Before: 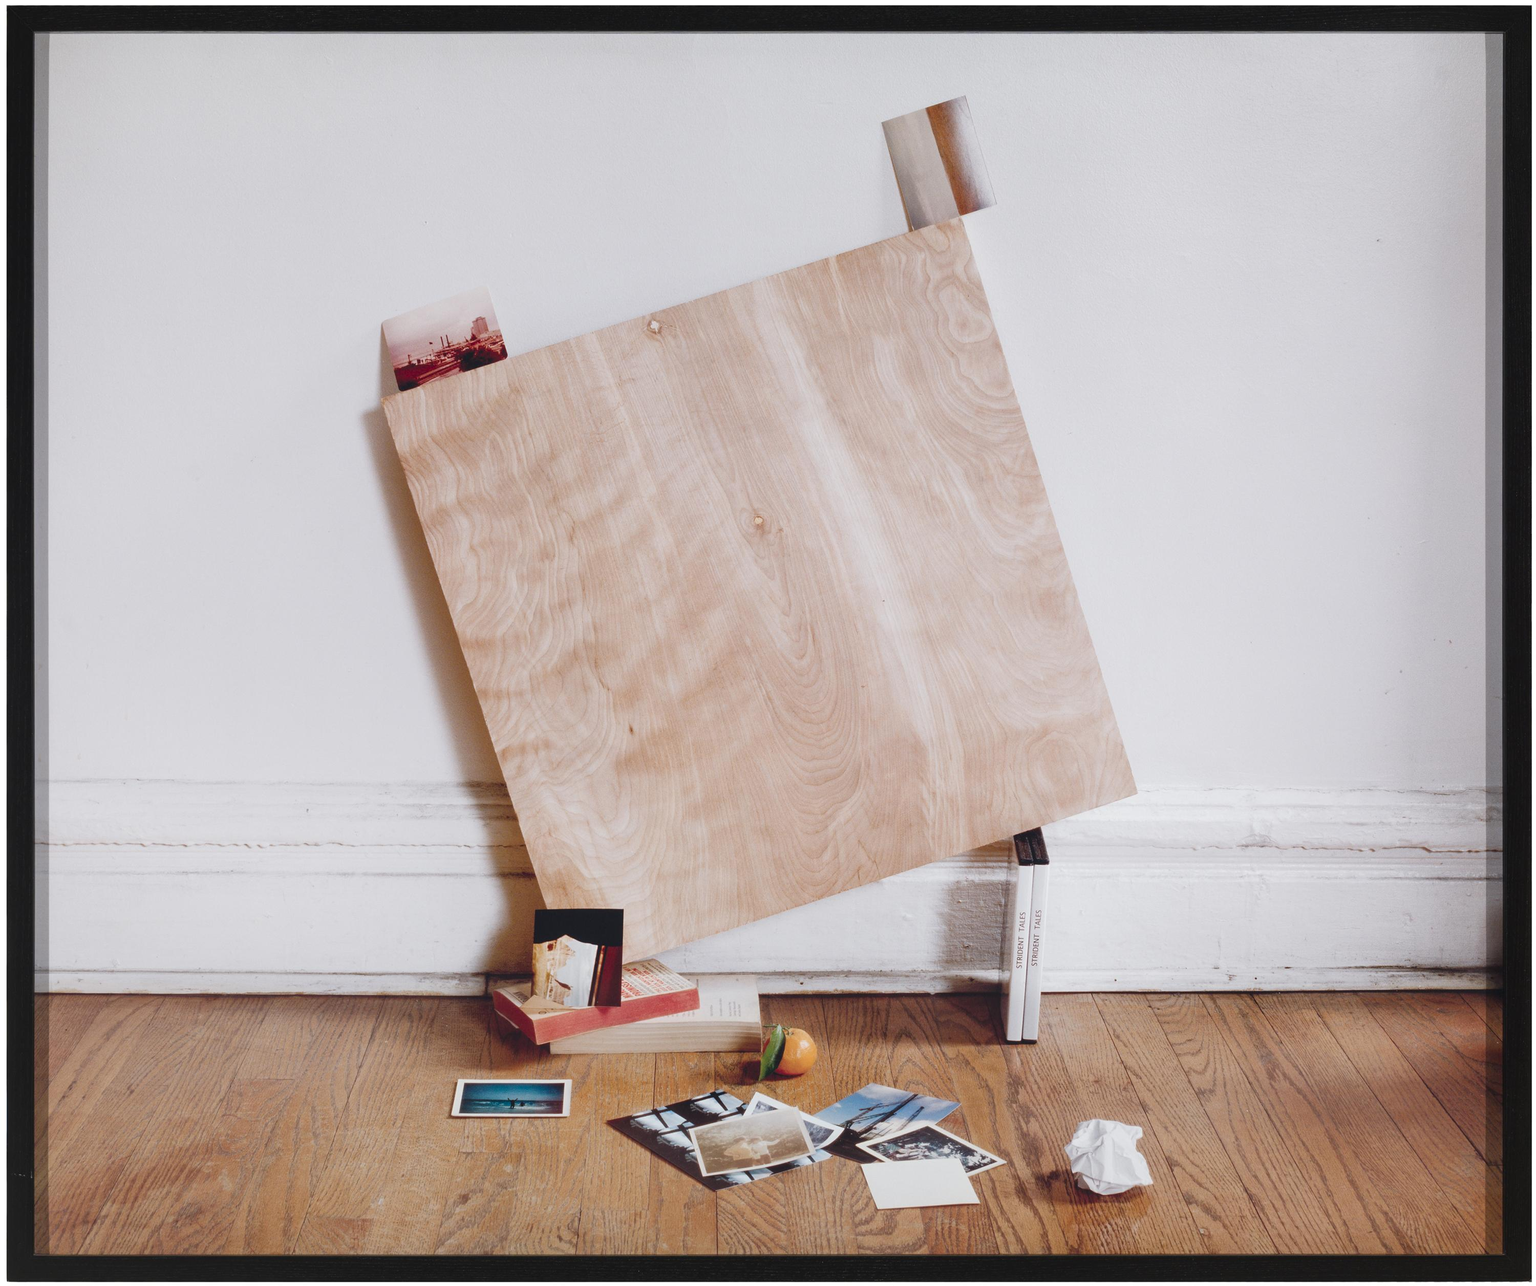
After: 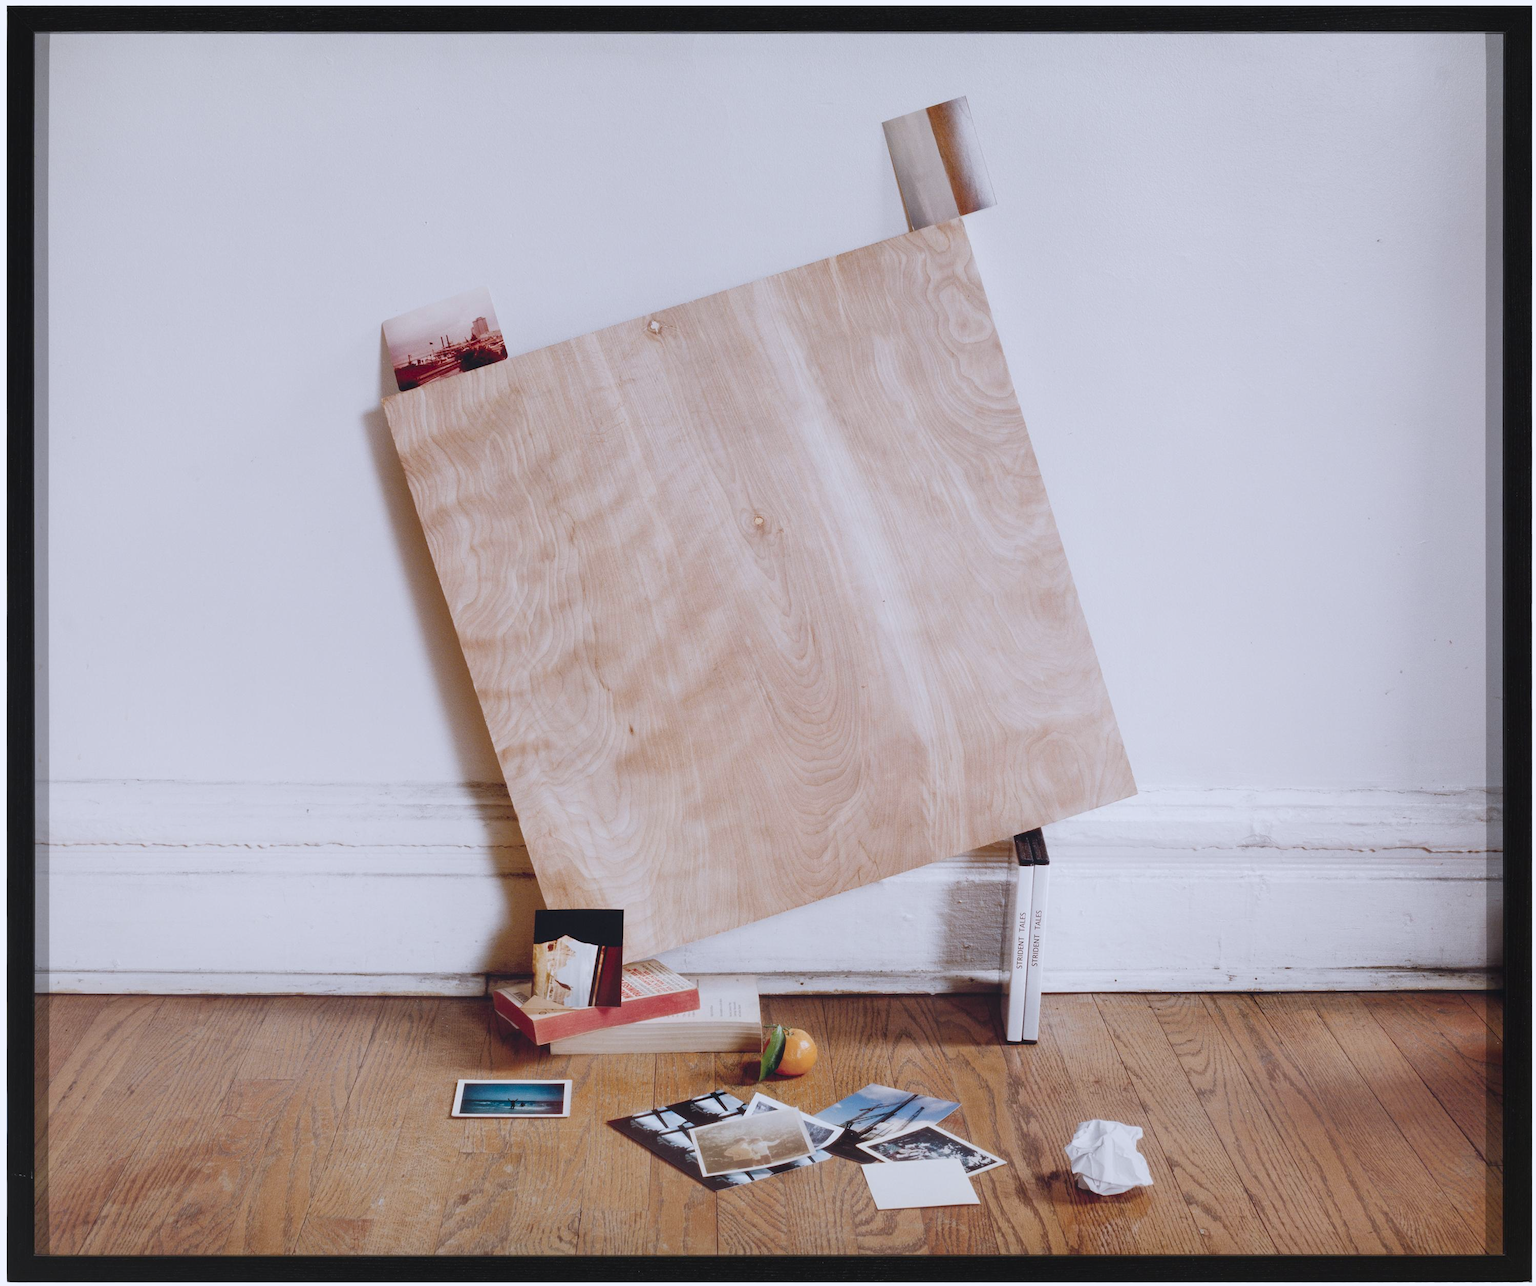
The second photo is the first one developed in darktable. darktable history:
exposure: exposure -0.153 EV, compensate highlight preservation false
white balance: red 0.984, blue 1.059
